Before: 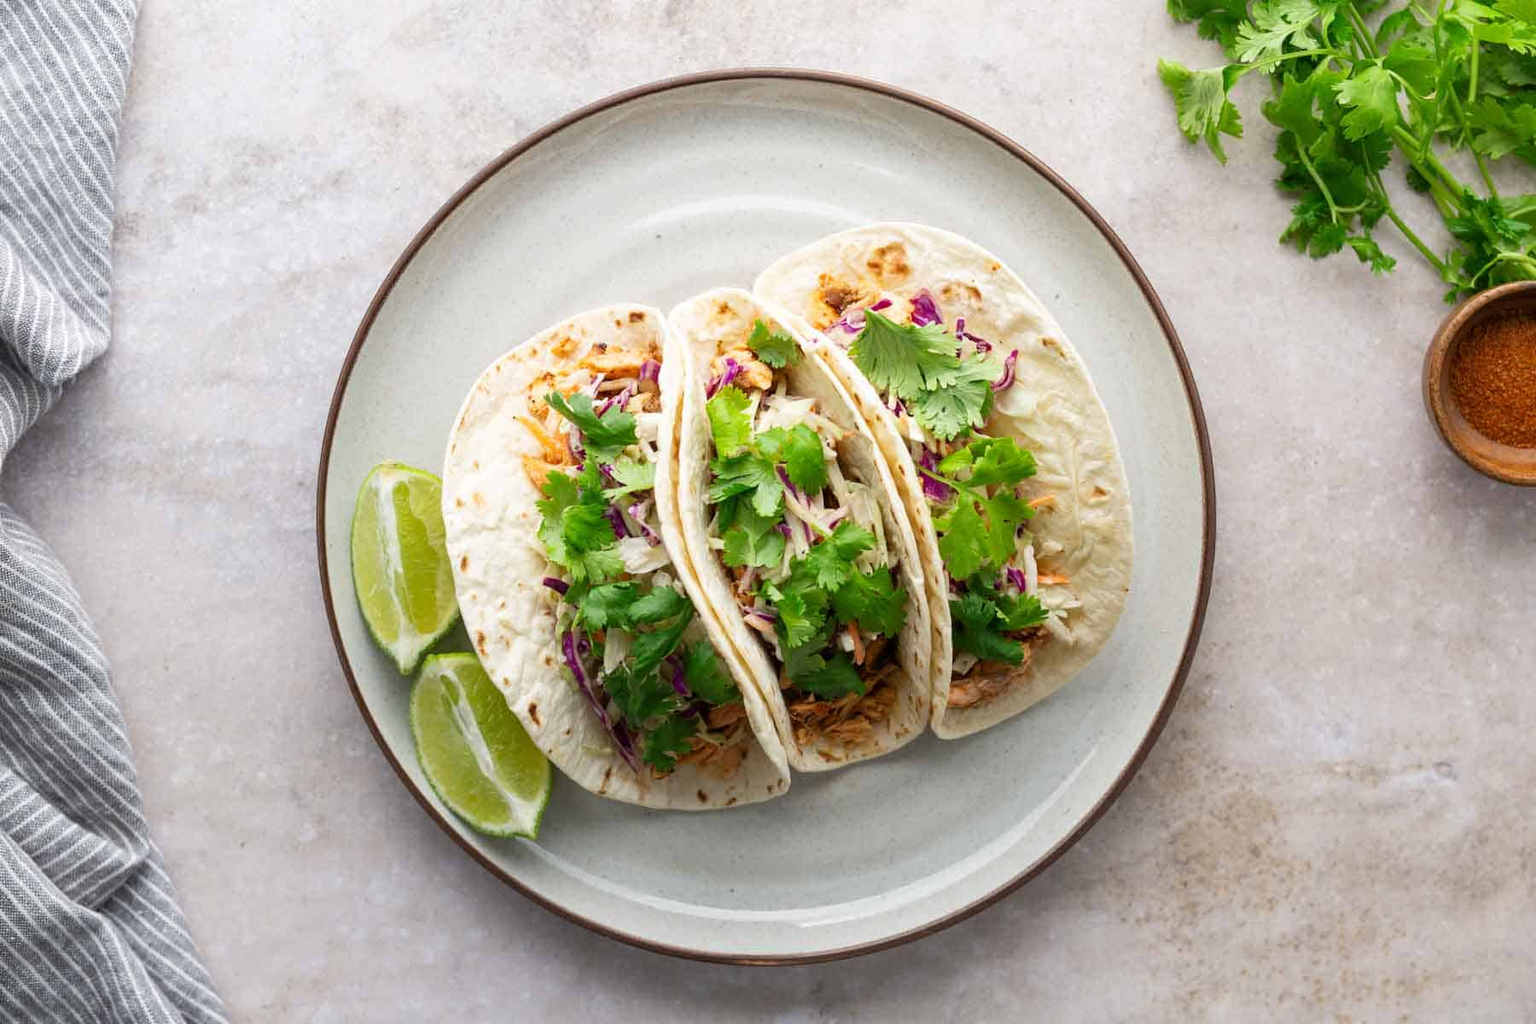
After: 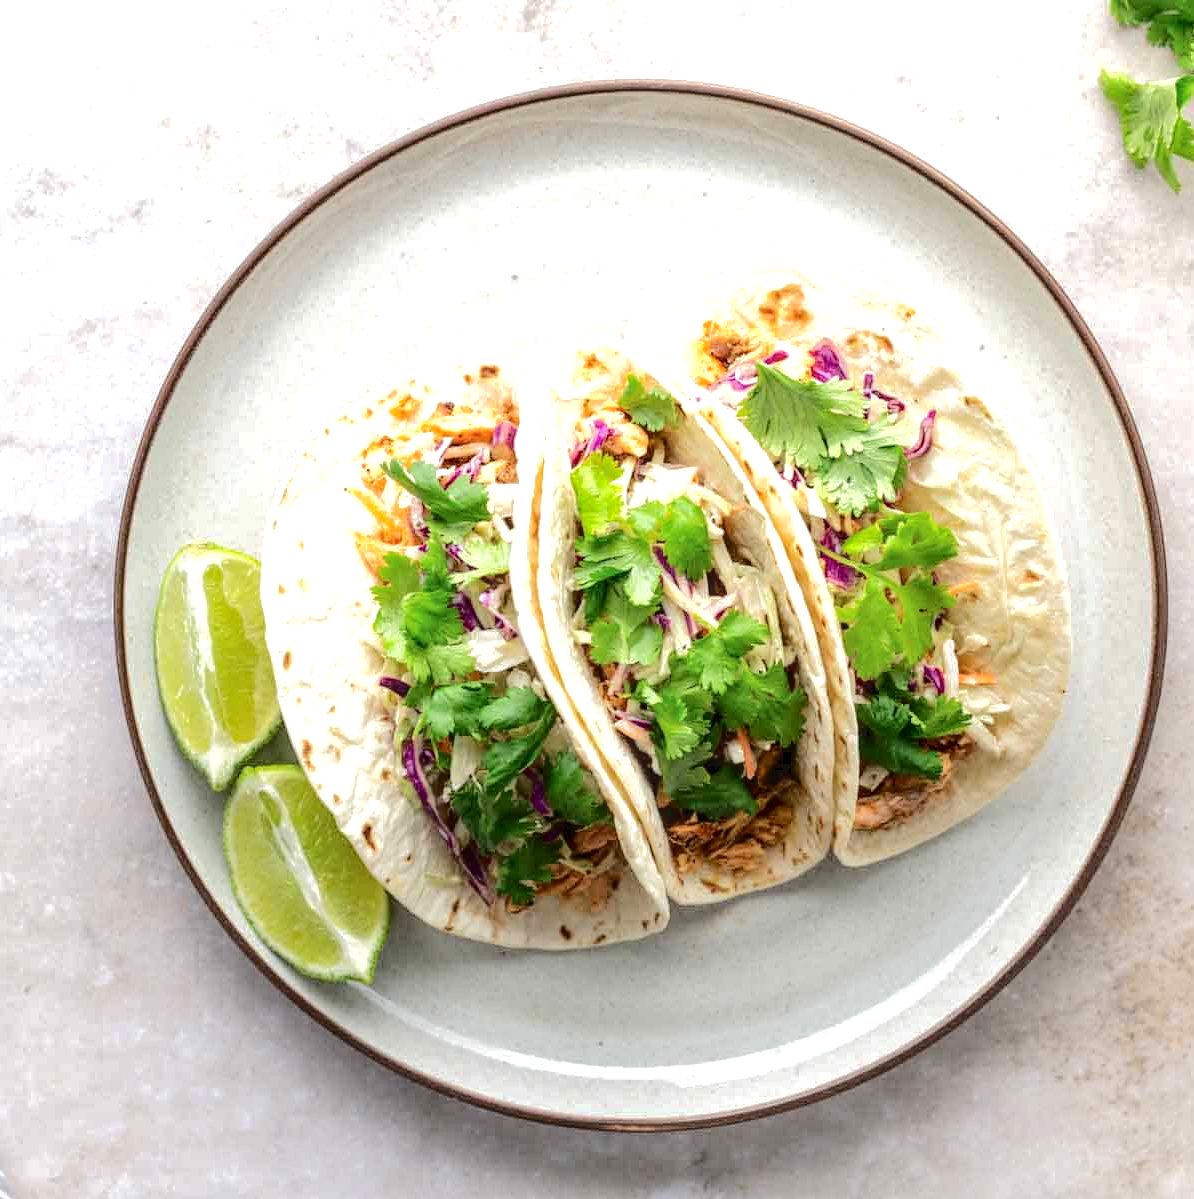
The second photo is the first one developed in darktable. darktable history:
local contrast: detail 130%
crop and rotate: left 14.292%, right 19.335%
tone curve: curves: ch0 [(0, 0) (0.003, 0.077) (0.011, 0.08) (0.025, 0.083) (0.044, 0.095) (0.069, 0.106) (0.1, 0.12) (0.136, 0.144) (0.177, 0.185) (0.224, 0.231) (0.277, 0.297) (0.335, 0.382) (0.399, 0.471) (0.468, 0.553) (0.543, 0.623) (0.623, 0.689) (0.709, 0.75) (0.801, 0.81) (0.898, 0.873) (1, 1)], color space Lab, independent channels, preserve colors none
exposure: black level correction 0.001, exposure 0.5 EV, compensate highlight preservation false
